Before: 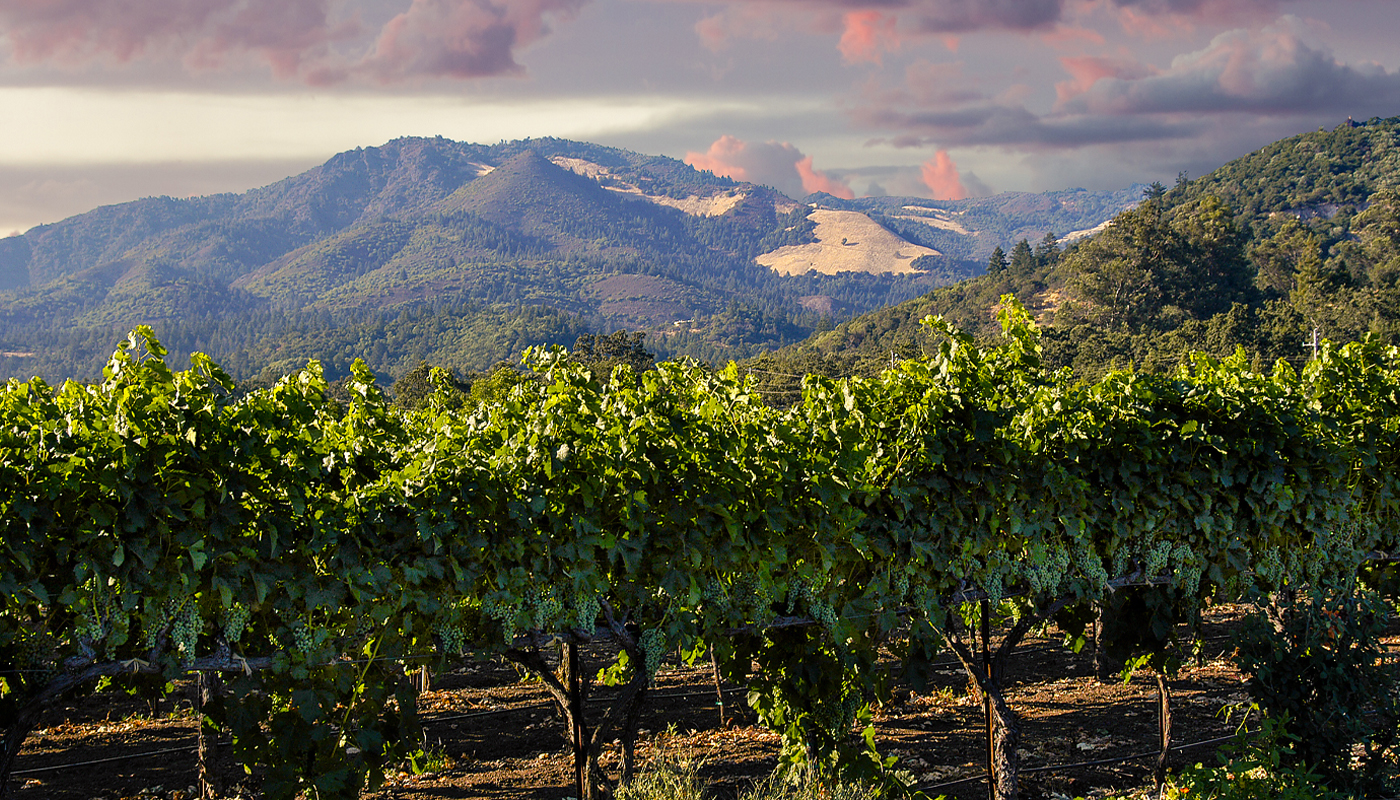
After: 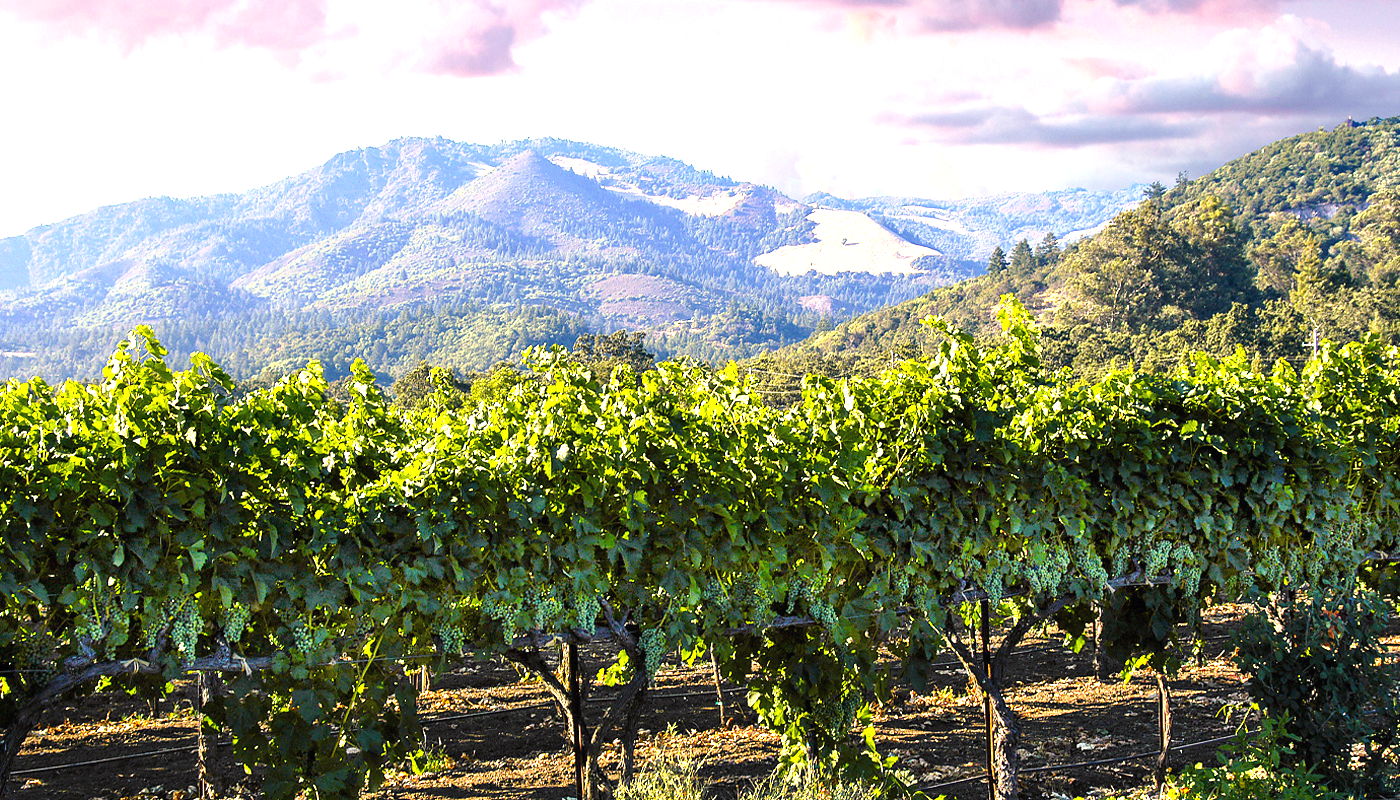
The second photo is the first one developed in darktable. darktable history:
exposure: black level correction 0, exposure 1.674 EV, compensate exposure bias true, compensate highlight preservation false
